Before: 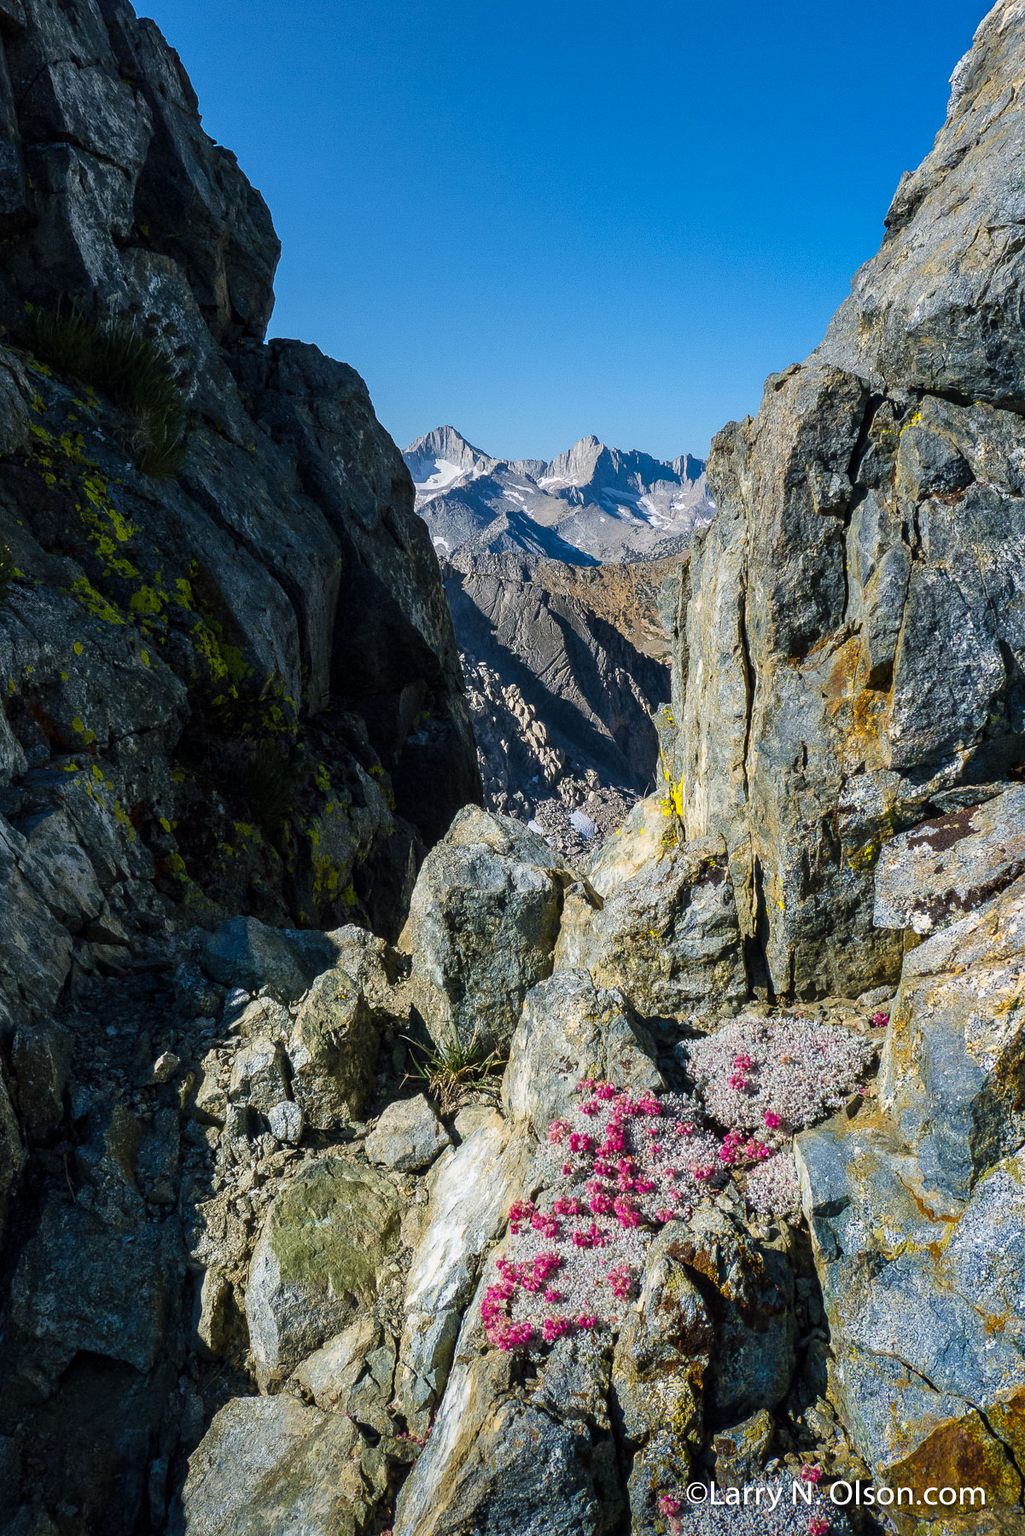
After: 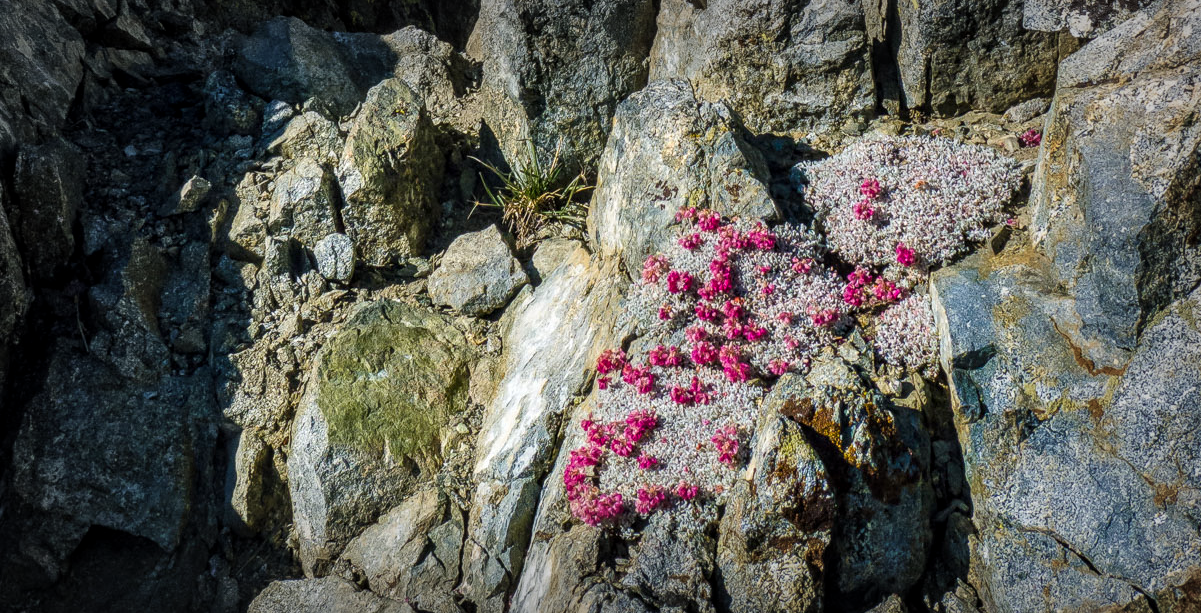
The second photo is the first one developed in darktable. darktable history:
tone equalizer: edges refinement/feathering 500, mask exposure compensation -1.57 EV, preserve details no
crop and rotate: top 58.742%, bottom 7.196%
shadows and highlights: radius 127.61, shadows 30.45, highlights -30.52, low approximation 0.01, soften with gaussian
exposure: compensate highlight preservation false
vignetting: fall-off start 52.33%, automatic ratio true, width/height ratio 1.315, shape 0.221, unbound false
local contrast: on, module defaults
color balance rgb: perceptual saturation grading › global saturation -1.815%, perceptual saturation grading › highlights -7.191%, perceptual saturation grading › mid-tones 8.115%, perceptual saturation grading › shadows 3.558%, global vibrance 20%
